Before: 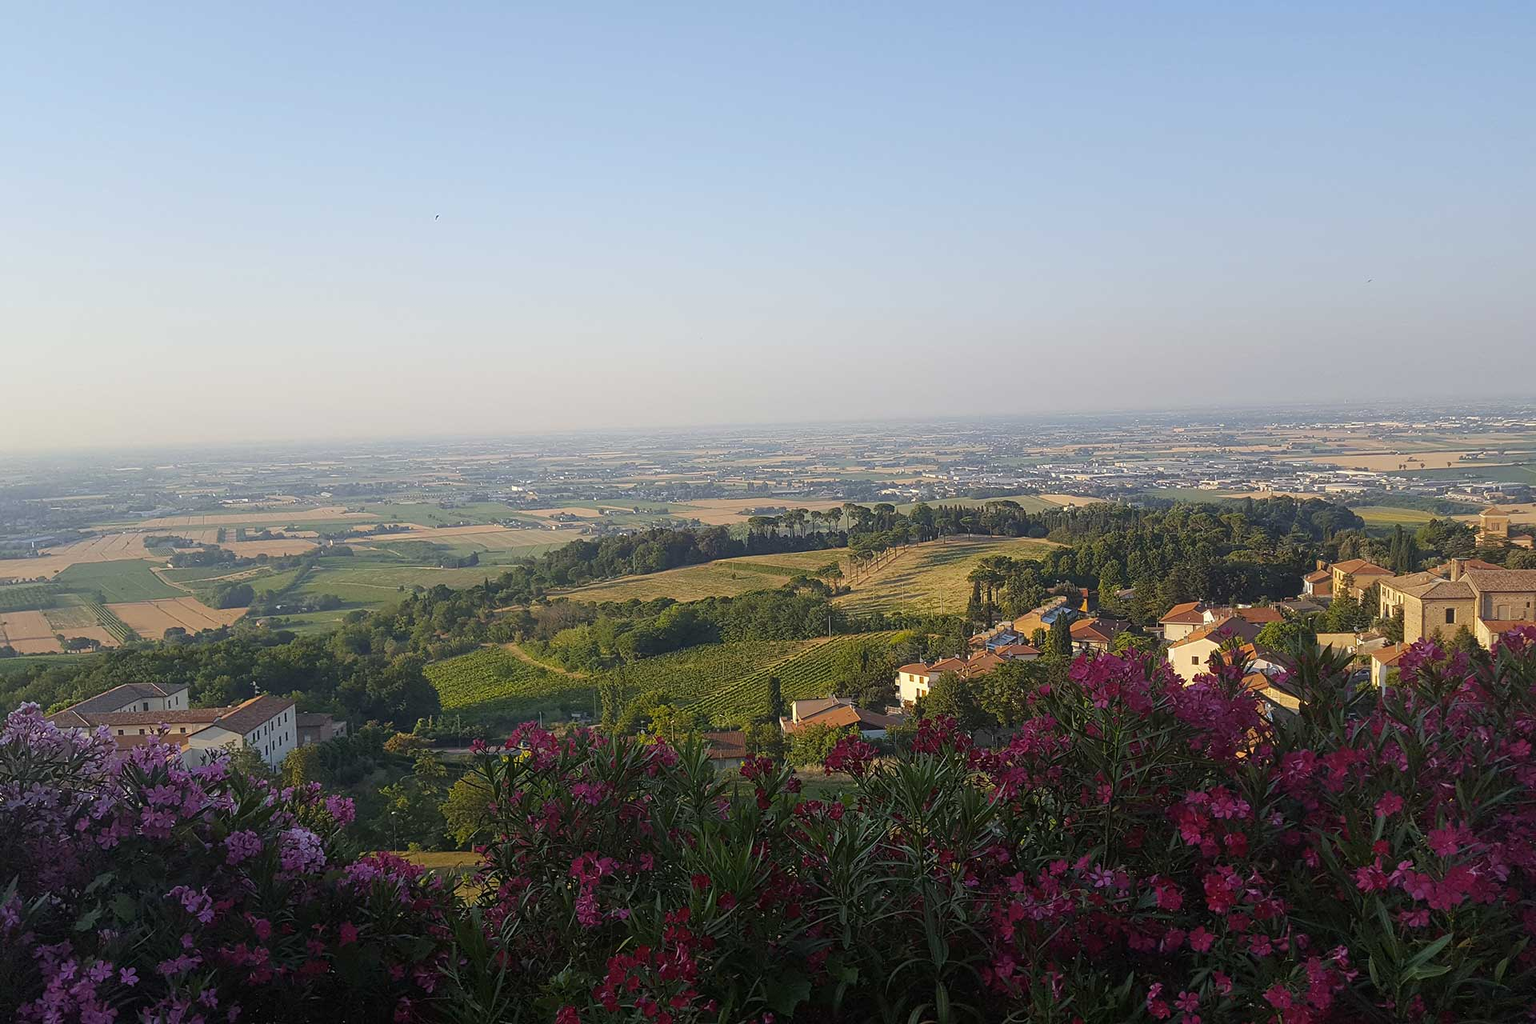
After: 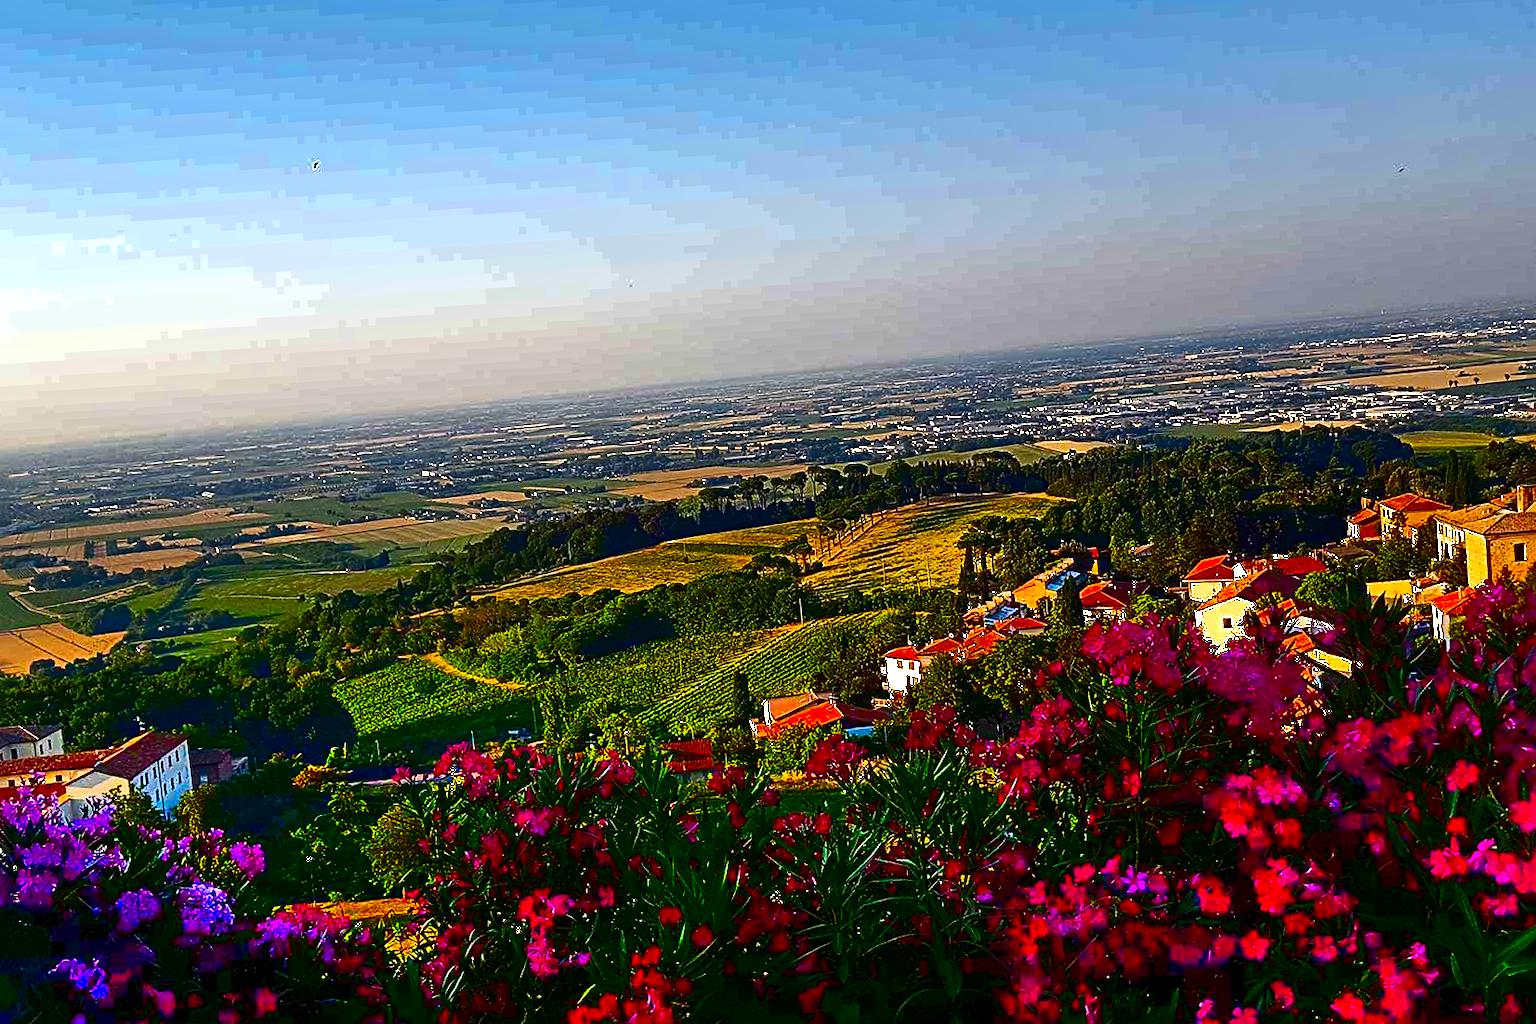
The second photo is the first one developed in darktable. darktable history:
exposure: black level correction 0, exposure 0.5 EV, compensate highlight preservation false
sharpen: radius 3.997
crop and rotate: angle 3.64°, left 5.856%, top 5.717%
shadows and highlights: shadows 73.45, highlights -60.76, soften with gaussian
contrast brightness saturation: brightness -0.988, saturation 0.986
